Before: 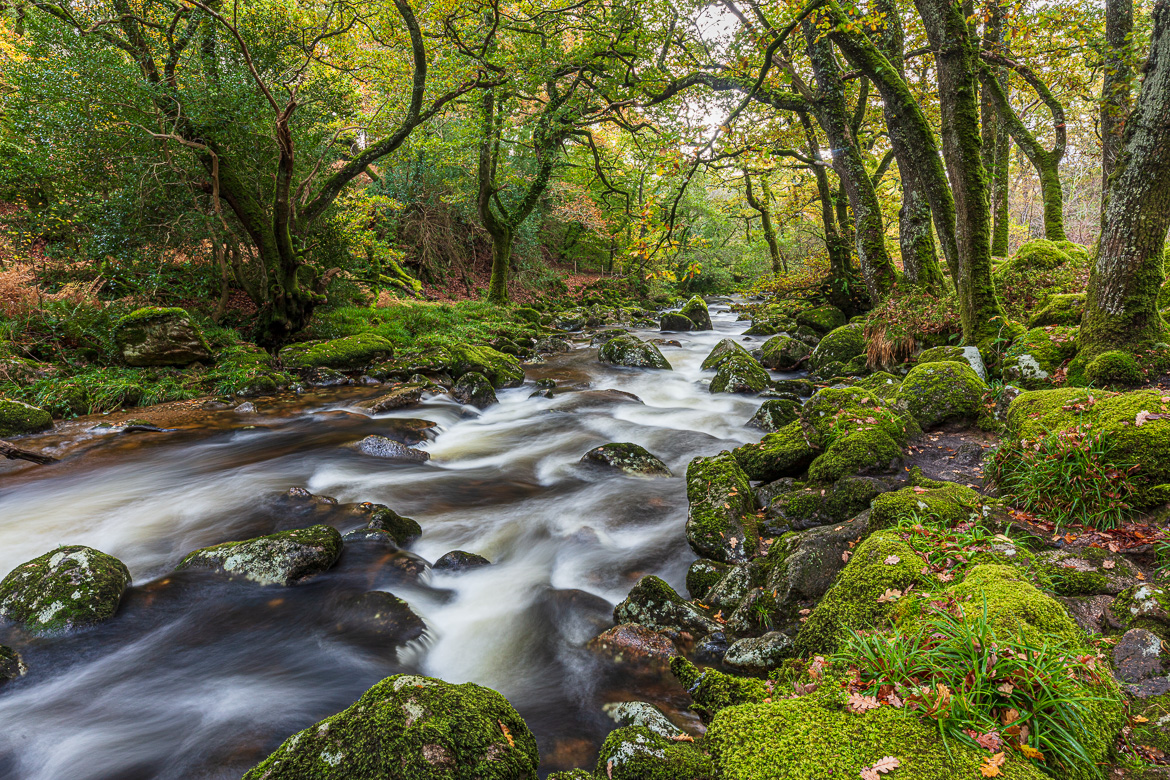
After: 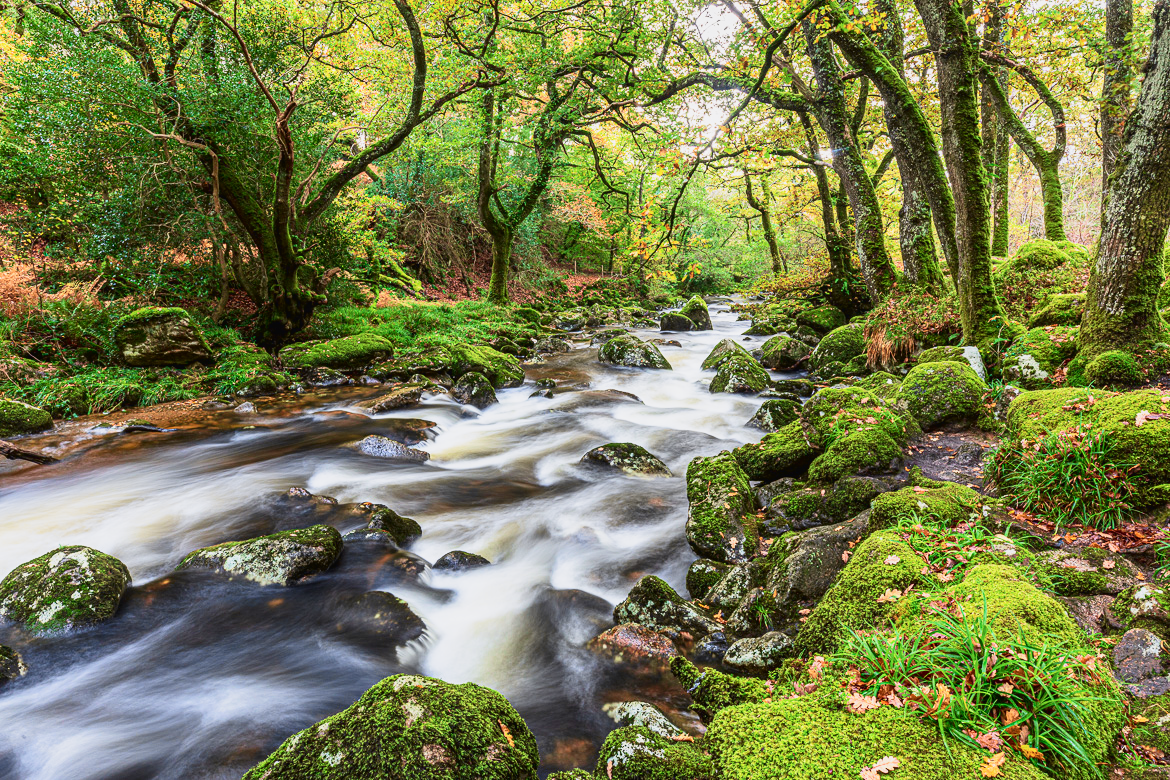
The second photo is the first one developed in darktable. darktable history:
tone curve: curves: ch0 [(0, 0.018) (0.061, 0.041) (0.205, 0.191) (0.289, 0.292) (0.39, 0.424) (0.493, 0.551) (0.666, 0.743) (0.795, 0.841) (1, 0.998)]; ch1 [(0, 0) (0.385, 0.343) (0.439, 0.415) (0.494, 0.498) (0.501, 0.501) (0.51, 0.509) (0.548, 0.563) (0.586, 0.61) (0.684, 0.658) (0.783, 0.804) (1, 1)]; ch2 [(0, 0) (0.304, 0.31) (0.403, 0.399) (0.441, 0.428) (0.47, 0.469) (0.498, 0.496) (0.524, 0.538) (0.566, 0.579) (0.648, 0.665) (0.697, 0.699) (1, 1)], color space Lab, independent channels, preserve colors none
base curve: curves: ch0 [(0, 0) (0.088, 0.125) (0.176, 0.251) (0.354, 0.501) (0.613, 0.749) (1, 0.877)], preserve colors none
